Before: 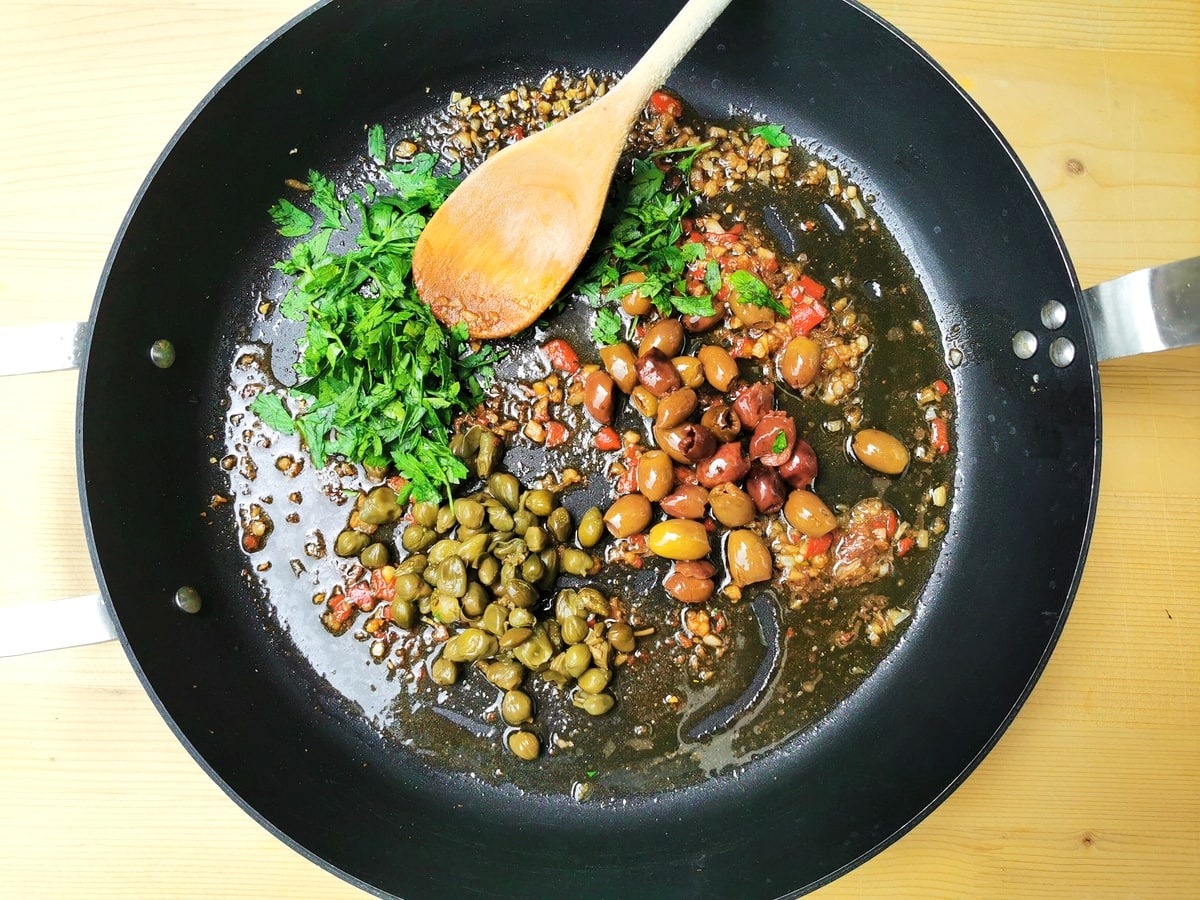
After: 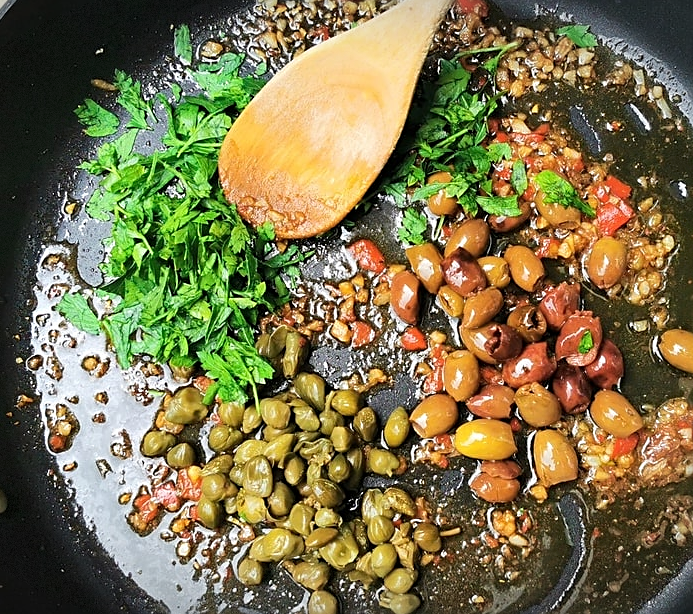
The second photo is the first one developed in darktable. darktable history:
crop: left 16.202%, top 11.208%, right 26.045%, bottom 20.557%
vignetting: fall-off start 100%, brightness -0.406, saturation -0.3, width/height ratio 1.324, dithering 8-bit output, unbound false
sharpen: on, module defaults
